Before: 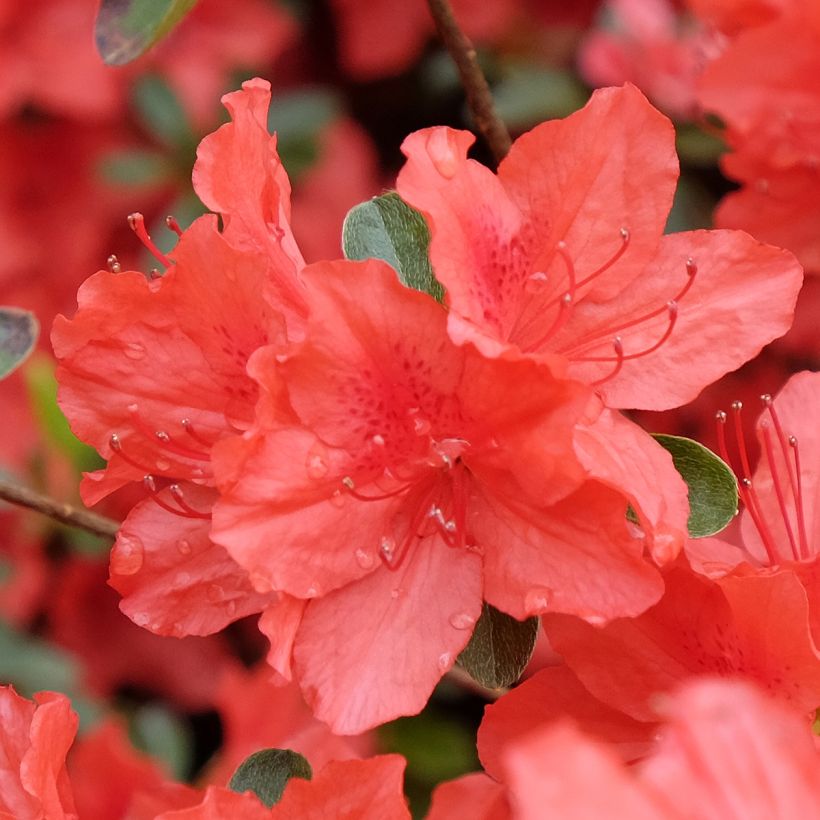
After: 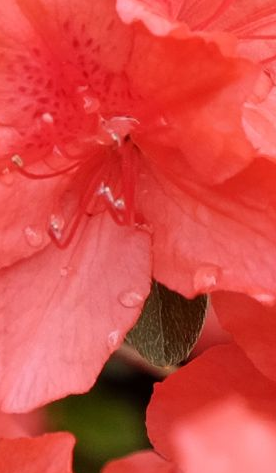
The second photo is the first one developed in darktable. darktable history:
crop: left 40.41%, top 39.34%, right 25.82%, bottom 2.971%
